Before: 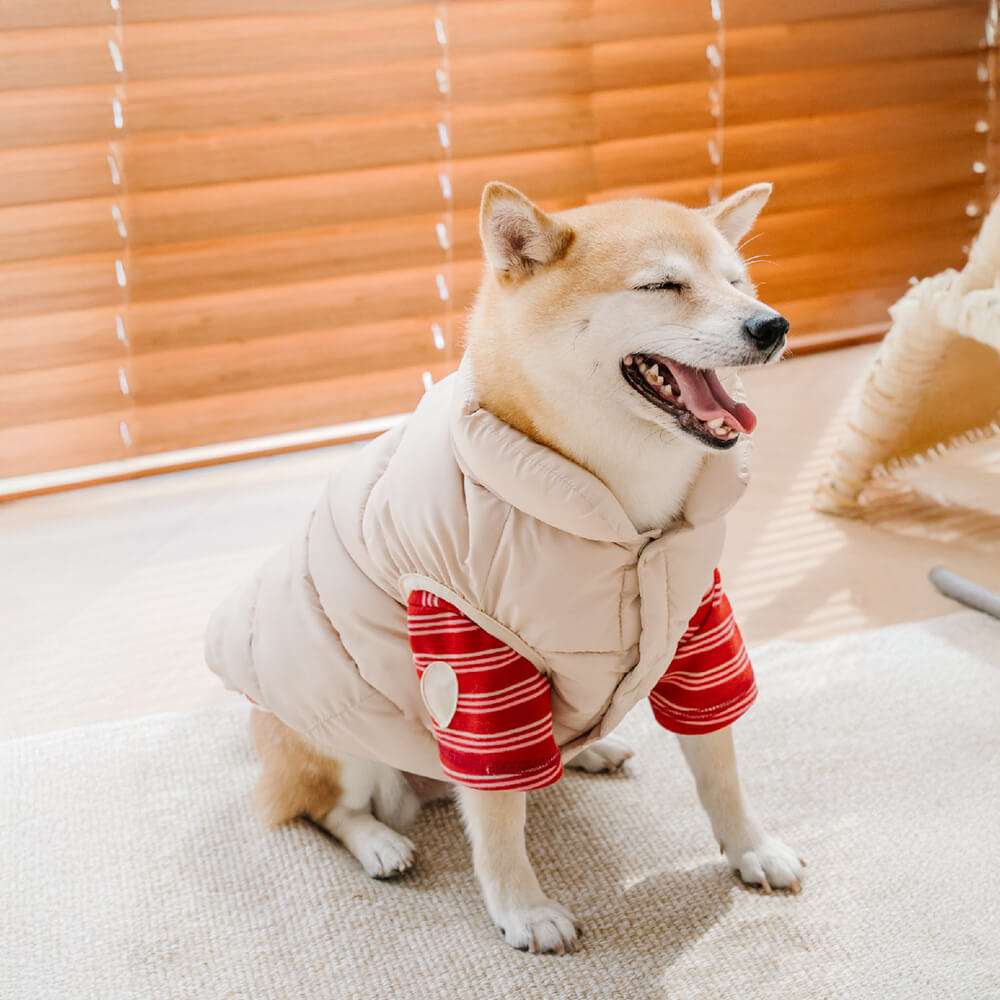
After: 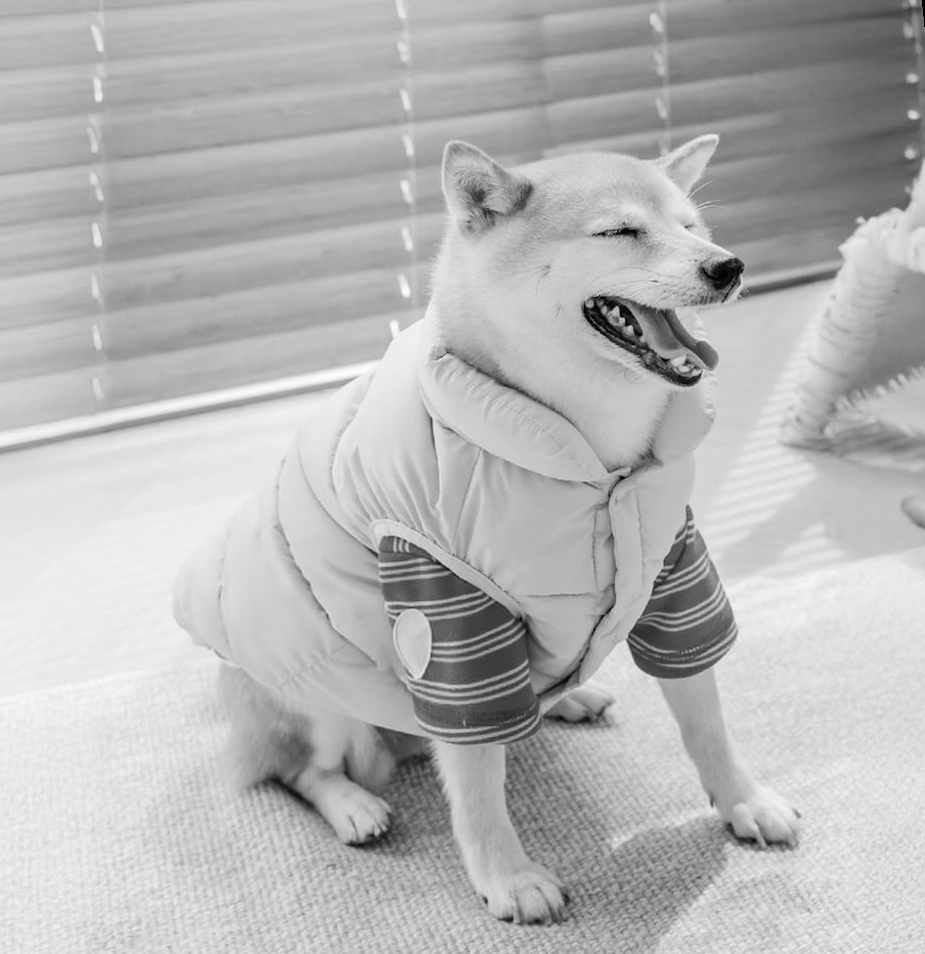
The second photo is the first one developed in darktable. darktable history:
color correction: highlights a* 5.81, highlights b* 4.84
color zones: curves: ch1 [(0, -0.394) (0.143, -0.394) (0.286, -0.394) (0.429, -0.392) (0.571, -0.391) (0.714, -0.391) (0.857, -0.391) (1, -0.394)]
rotate and perspective: rotation -1.68°, lens shift (vertical) -0.146, crop left 0.049, crop right 0.912, crop top 0.032, crop bottom 0.96
